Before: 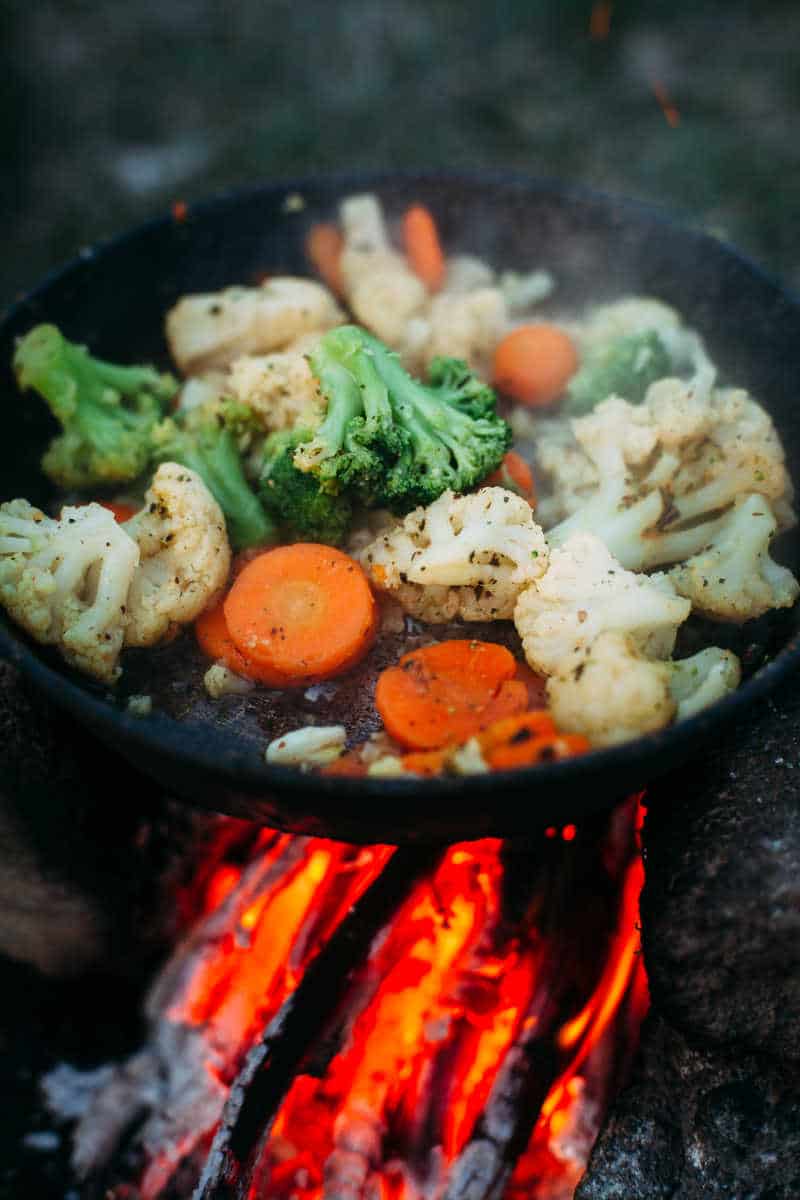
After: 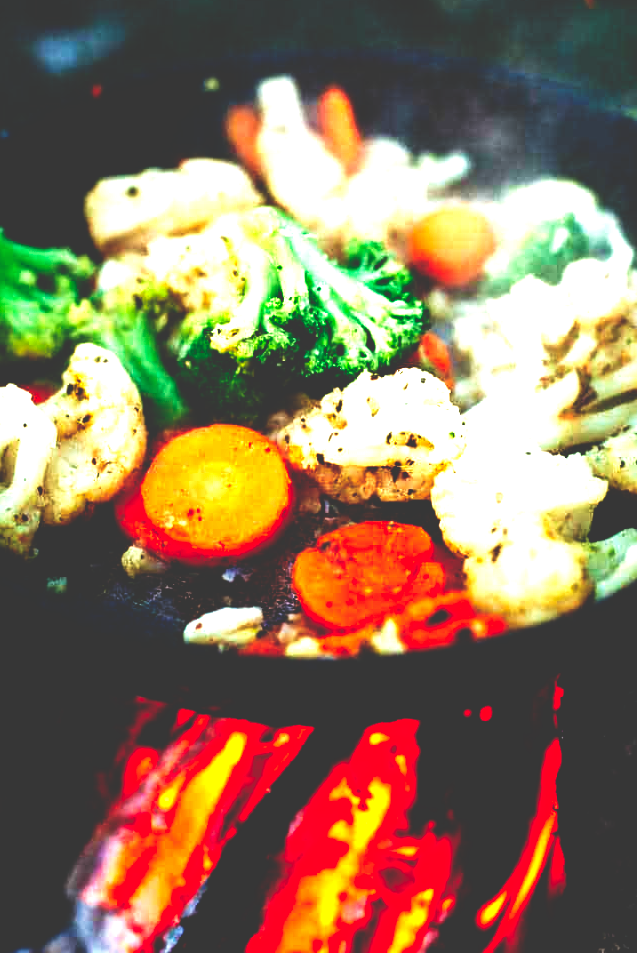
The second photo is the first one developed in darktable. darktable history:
crop and rotate: left 10.405%, top 9.982%, right 9.911%, bottom 10.534%
base curve: curves: ch0 [(0, 0.036) (0.083, 0.04) (0.804, 1)], preserve colors none
exposure: black level correction 0, exposure 1.283 EV, compensate highlight preservation false
velvia: on, module defaults
